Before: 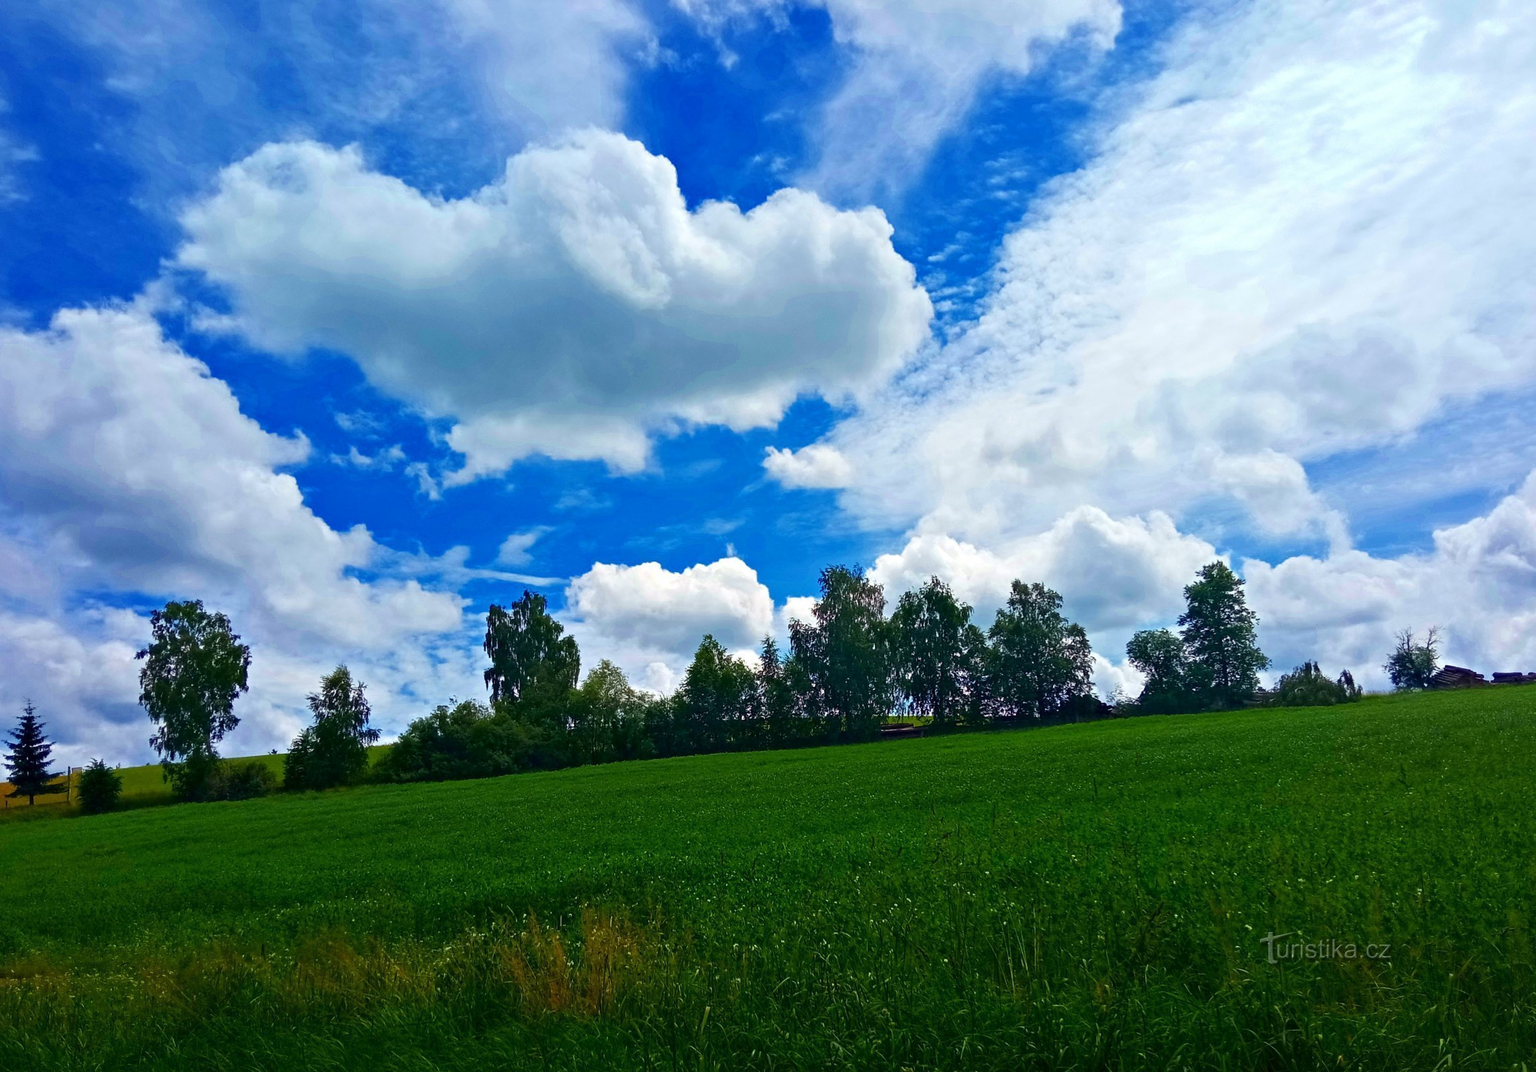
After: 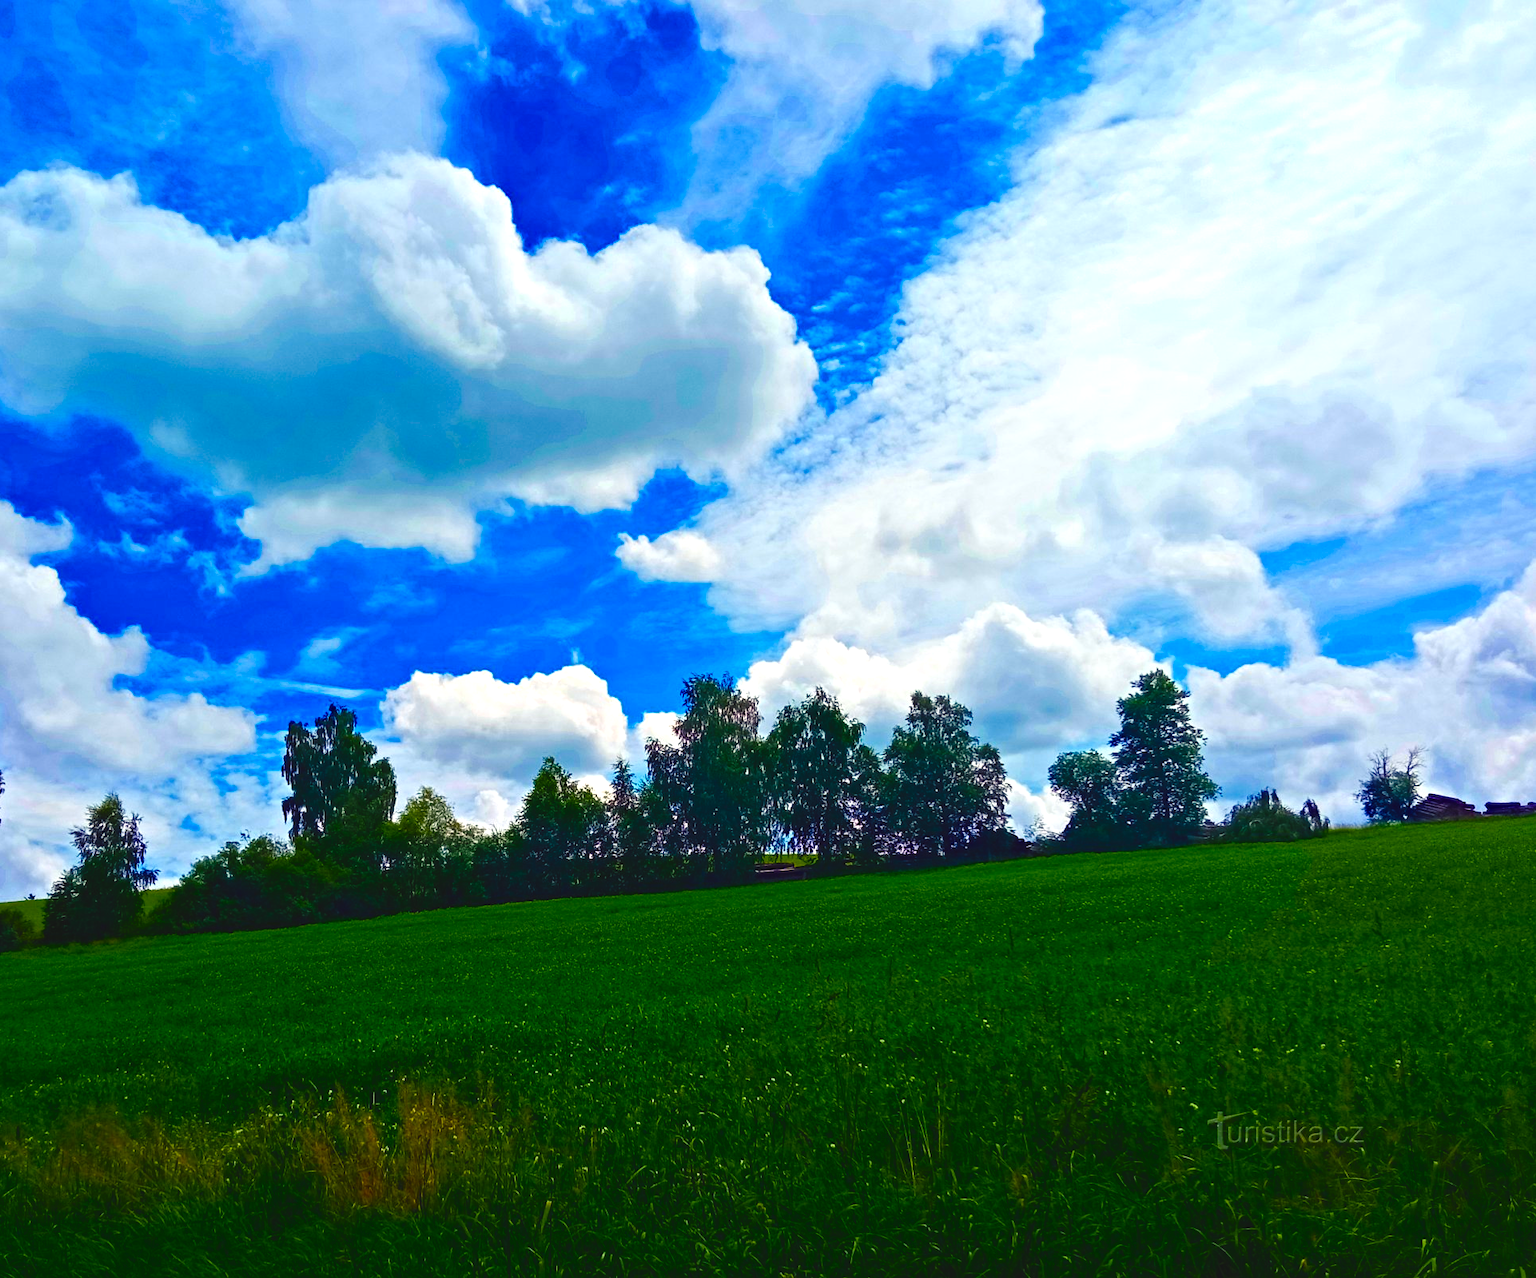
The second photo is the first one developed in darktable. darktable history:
crop: left 16.145%
color balance: lift [1, 1.001, 0.999, 1.001], gamma [1, 1.004, 1.007, 0.993], gain [1, 0.991, 0.987, 1.013], contrast 10%, output saturation 120%
color balance rgb: shadows lift › chroma 3%, shadows lift › hue 280.8°, power › hue 330°, highlights gain › chroma 3%, highlights gain › hue 75.6°, global offset › luminance 0.7%, perceptual saturation grading › global saturation 20%, perceptual saturation grading › highlights -25%, perceptual saturation grading › shadows 50%, global vibrance 20.33%
